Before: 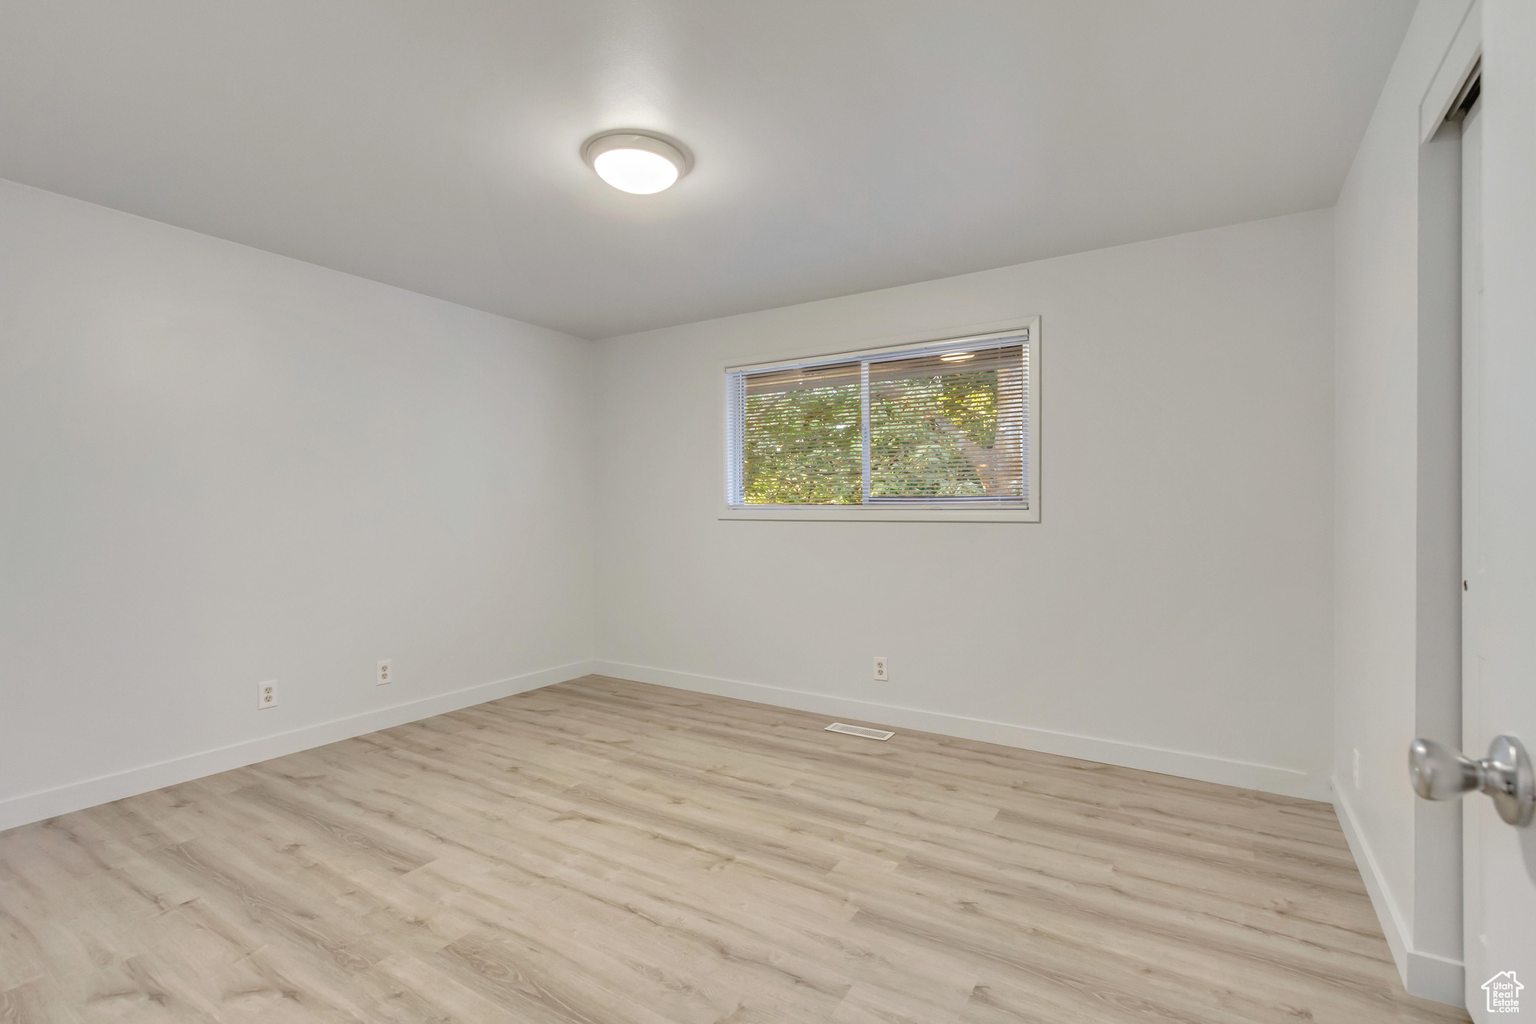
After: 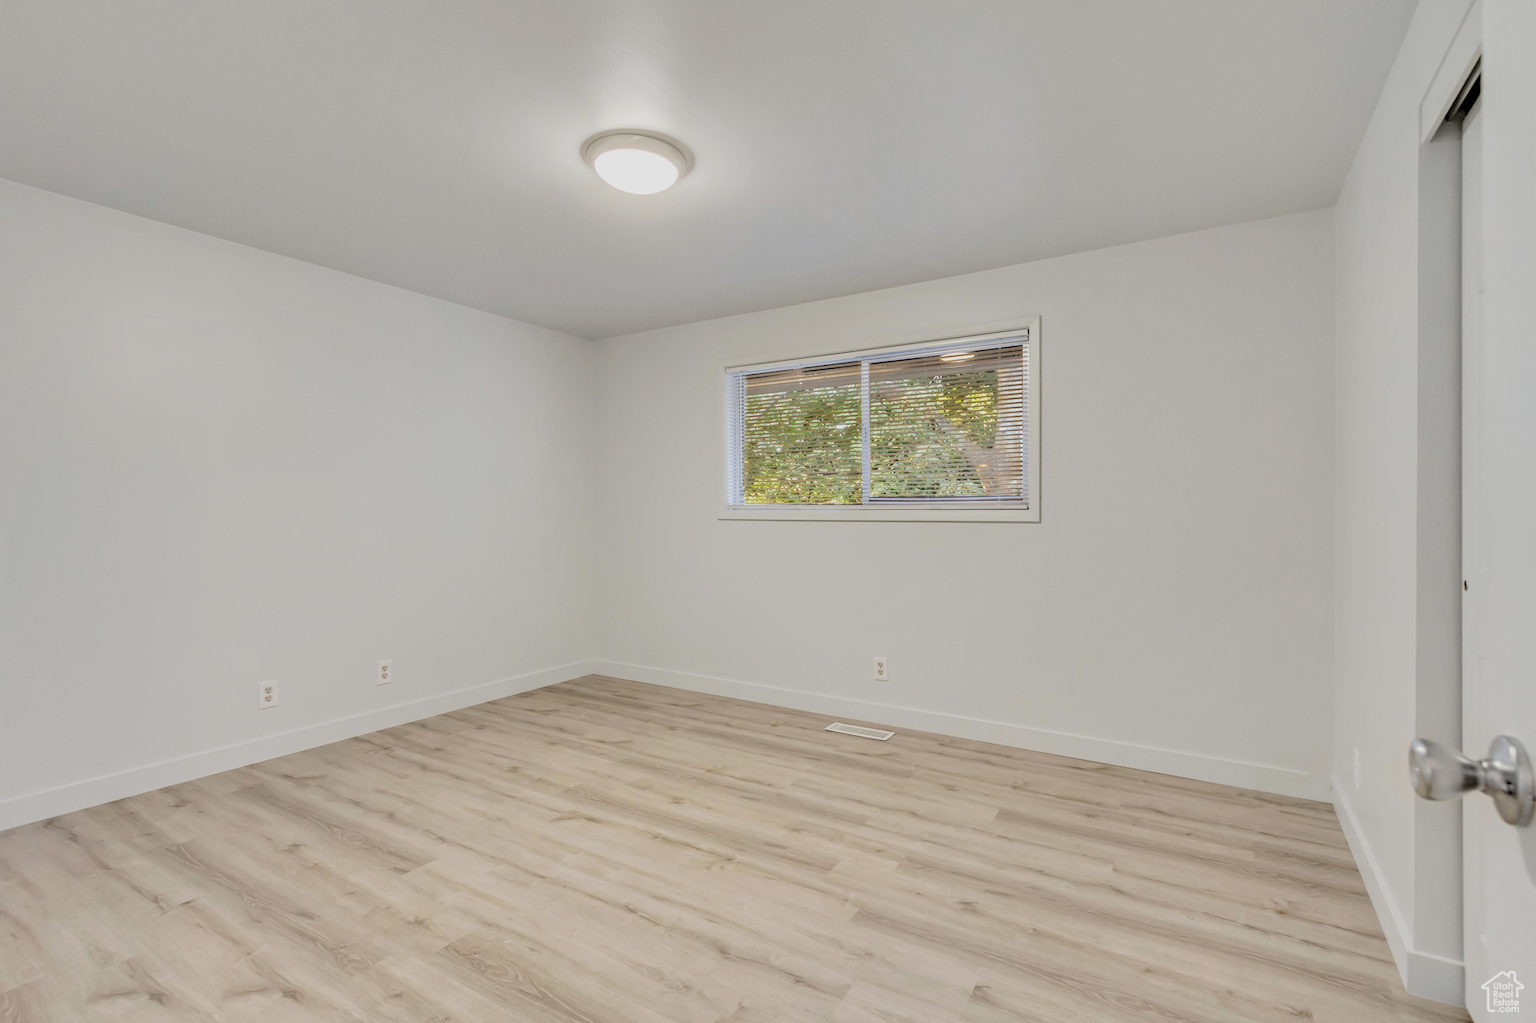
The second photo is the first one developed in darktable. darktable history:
filmic rgb: black relative exposure -5.14 EV, white relative exposure 3.98 EV, hardness 2.9, contrast 1.297, highlights saturation mix -29.96%
exposure: exposure -0.047 EV, compensate highlight preservation false
